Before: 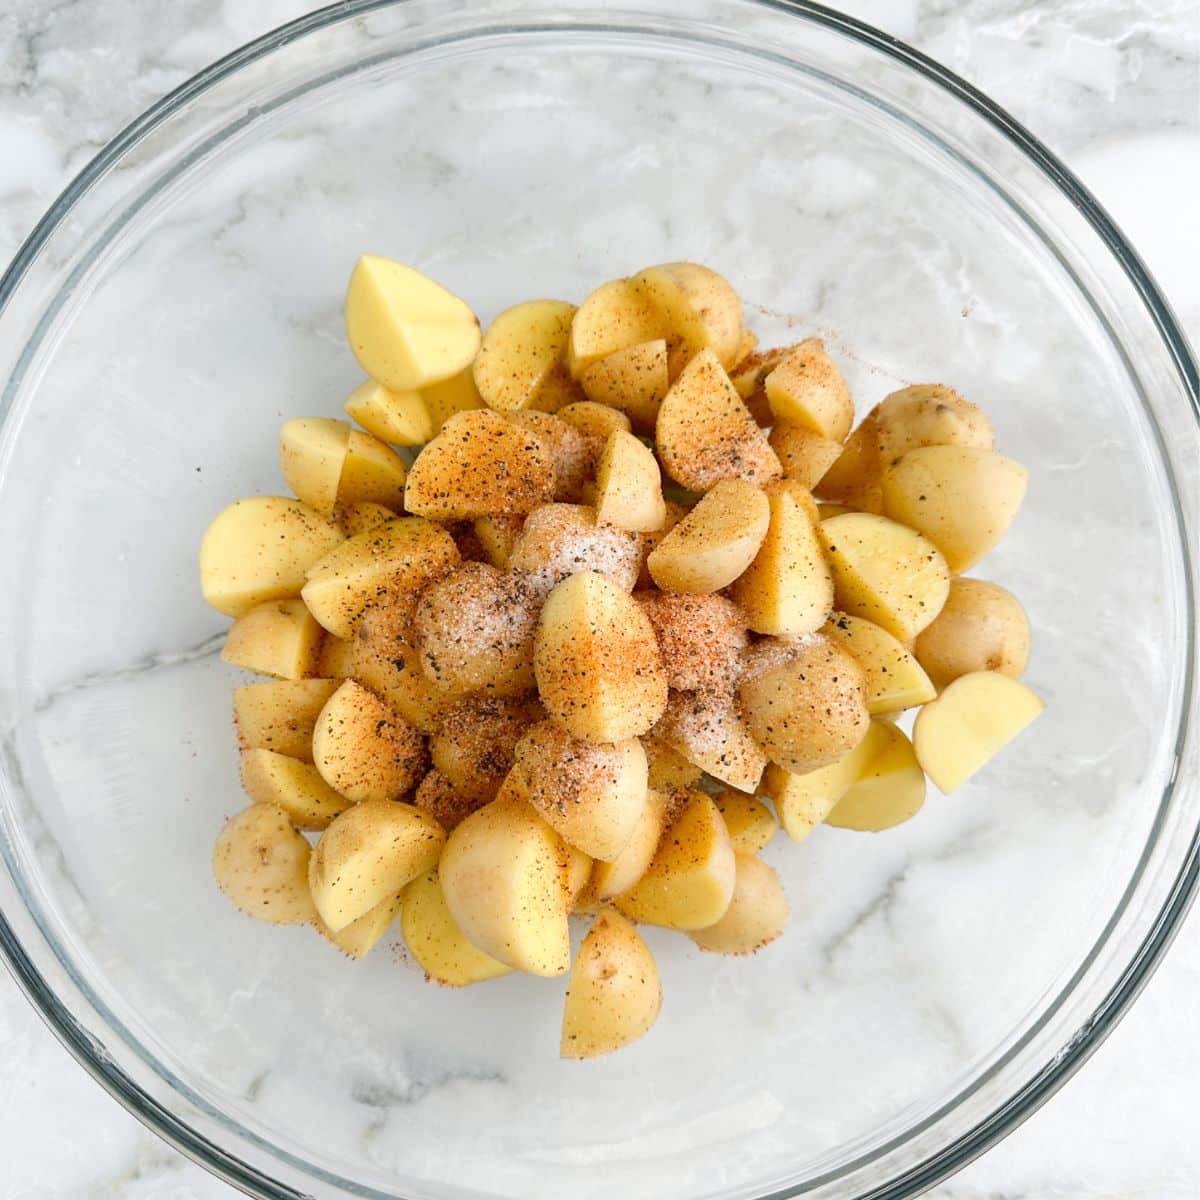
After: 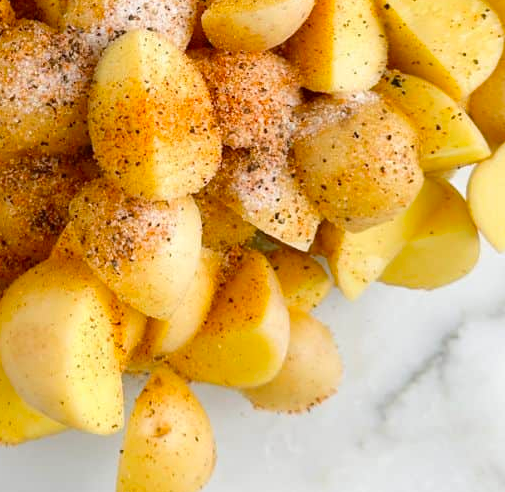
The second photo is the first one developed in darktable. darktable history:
crop: left 37.221%, top 45.169%, right 20.63%, bottom 13.777%
color balance: output saturation 120%
